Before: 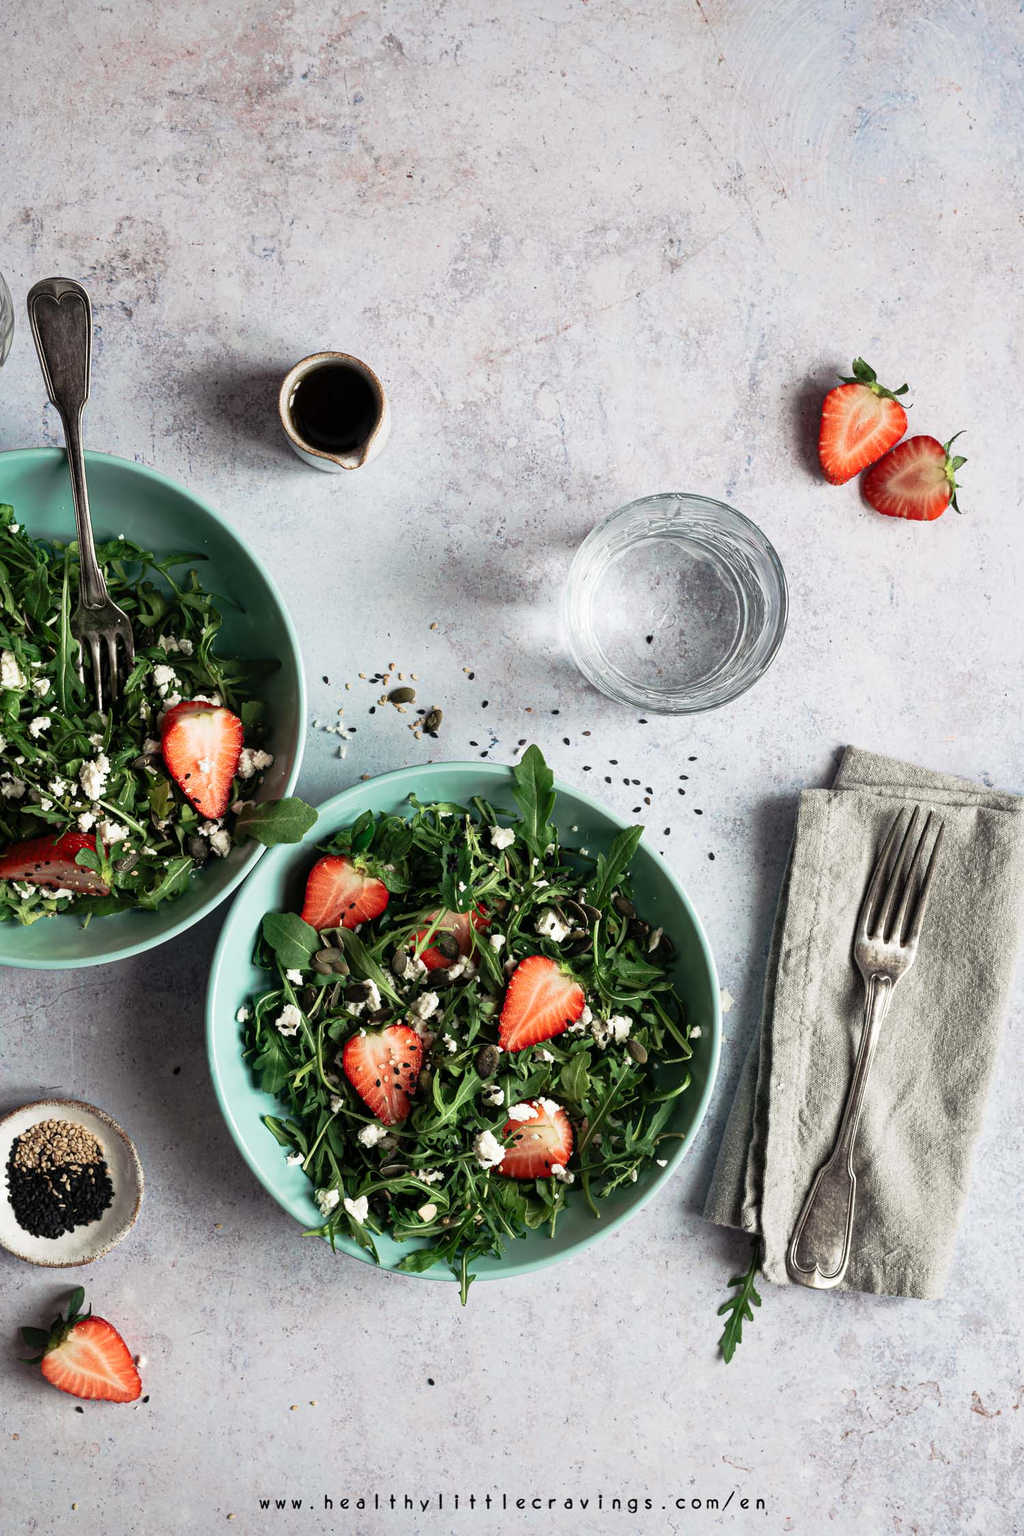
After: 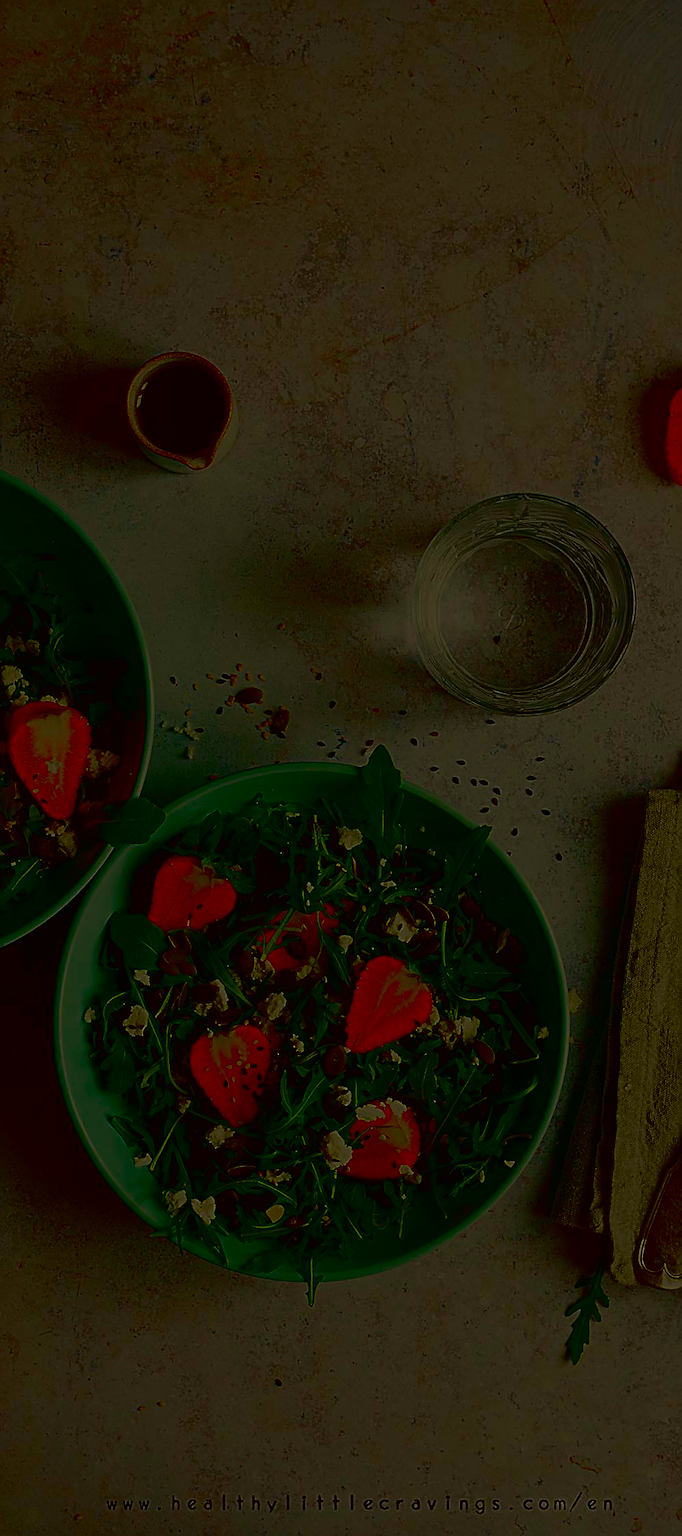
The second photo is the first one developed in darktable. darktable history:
lowpass: radius 0.1, contrast 0.85, saturation 1.1, unbound 0
contrast brightness saturation: brightness -1, saturation 1
sharpen: amount 0.901
crop and rotate: left 15.055%, right 18.278%
color correction: highlights a* -1.43, highlights b* 10.12, shadows a* 0.395, shadows b* 19.35
exposure: exposure -1.468 EV, compensate highlight preservation false
